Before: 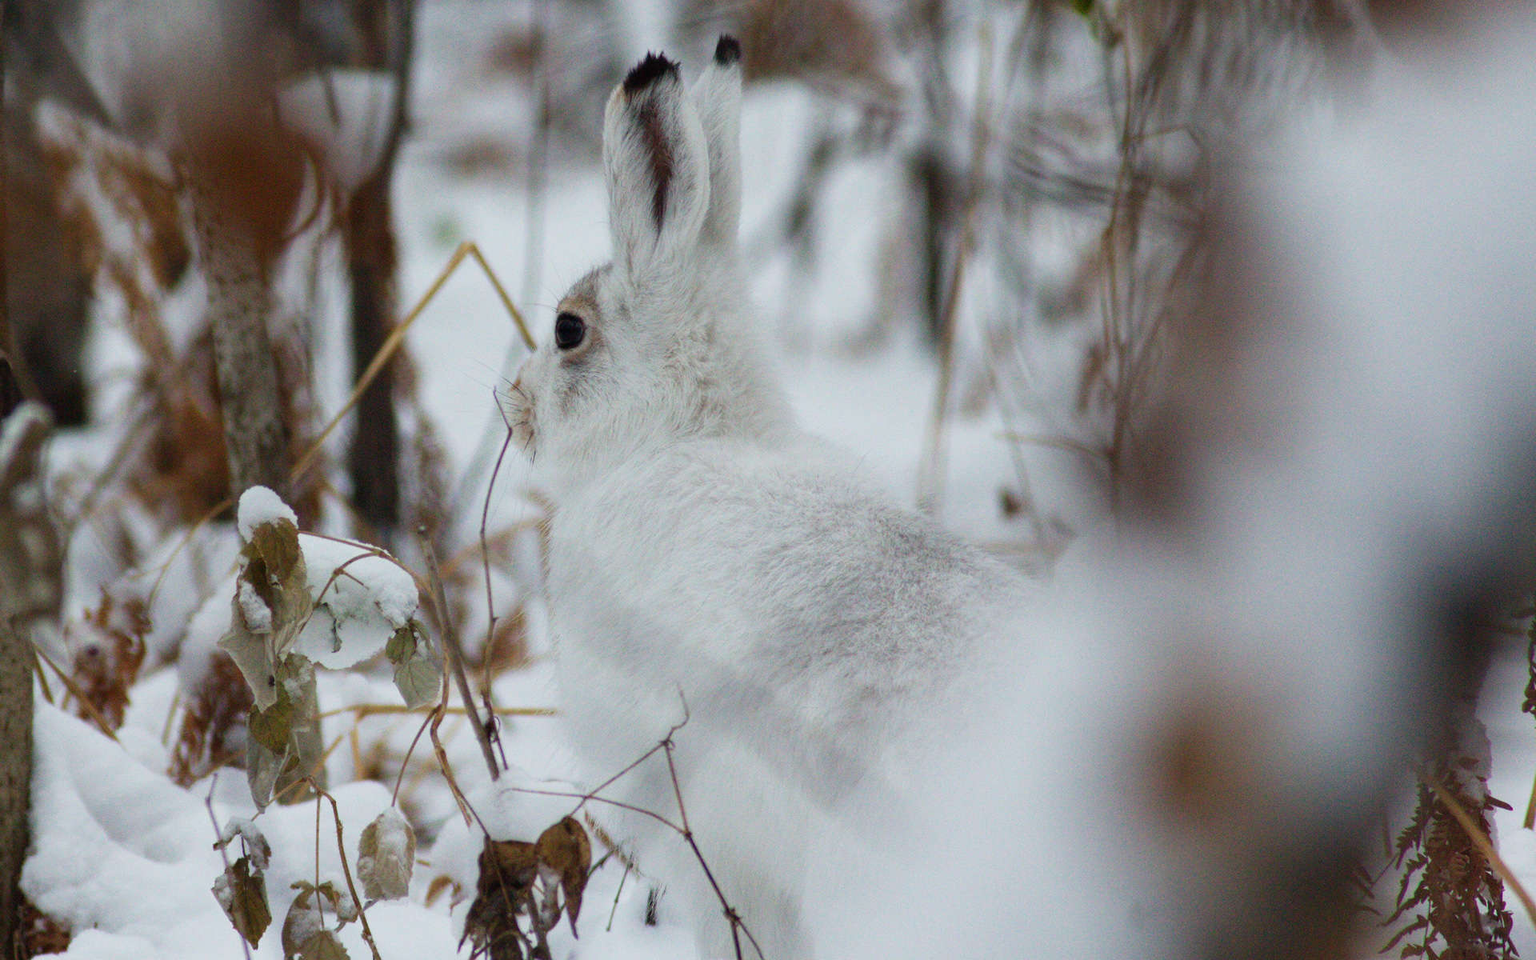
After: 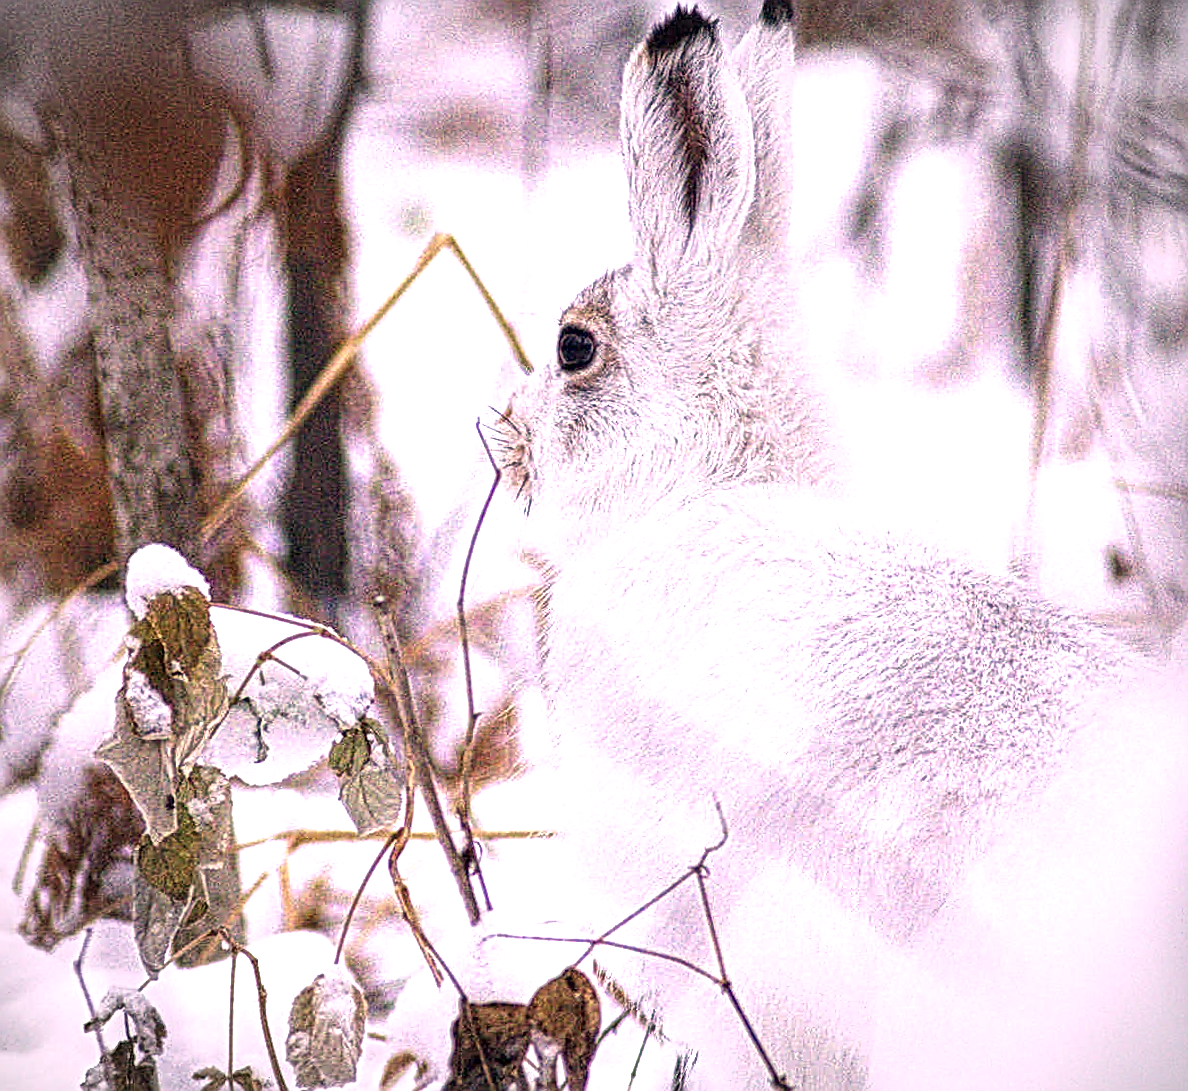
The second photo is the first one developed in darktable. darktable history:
local contrast: mode bilateral grid, contrast 20, coarseness 3, detail 300%, midtone range 0.2
sharpen: on, module defaults
vignetting: fall-off radius 60%, automatic ratio true
color calibration: illuminant custom, x 0.39, y 0.392, temperature 3856.94 K
exposure: black level correction 0, exposure 1.125 EV, compensate exposure bias true, compensate highlight preservation false
rotate and perspective: rotation -0.013°, lens shift (vertical) -0.027, lens shift (horizontal) 0.178, crop left 0.016, crop right 0.989, crop top 0.082, crop bottom 0.918
crop: left 10.644%, right 26.528%
color correction: highlights a* 21.88, highlights b* 22.25
